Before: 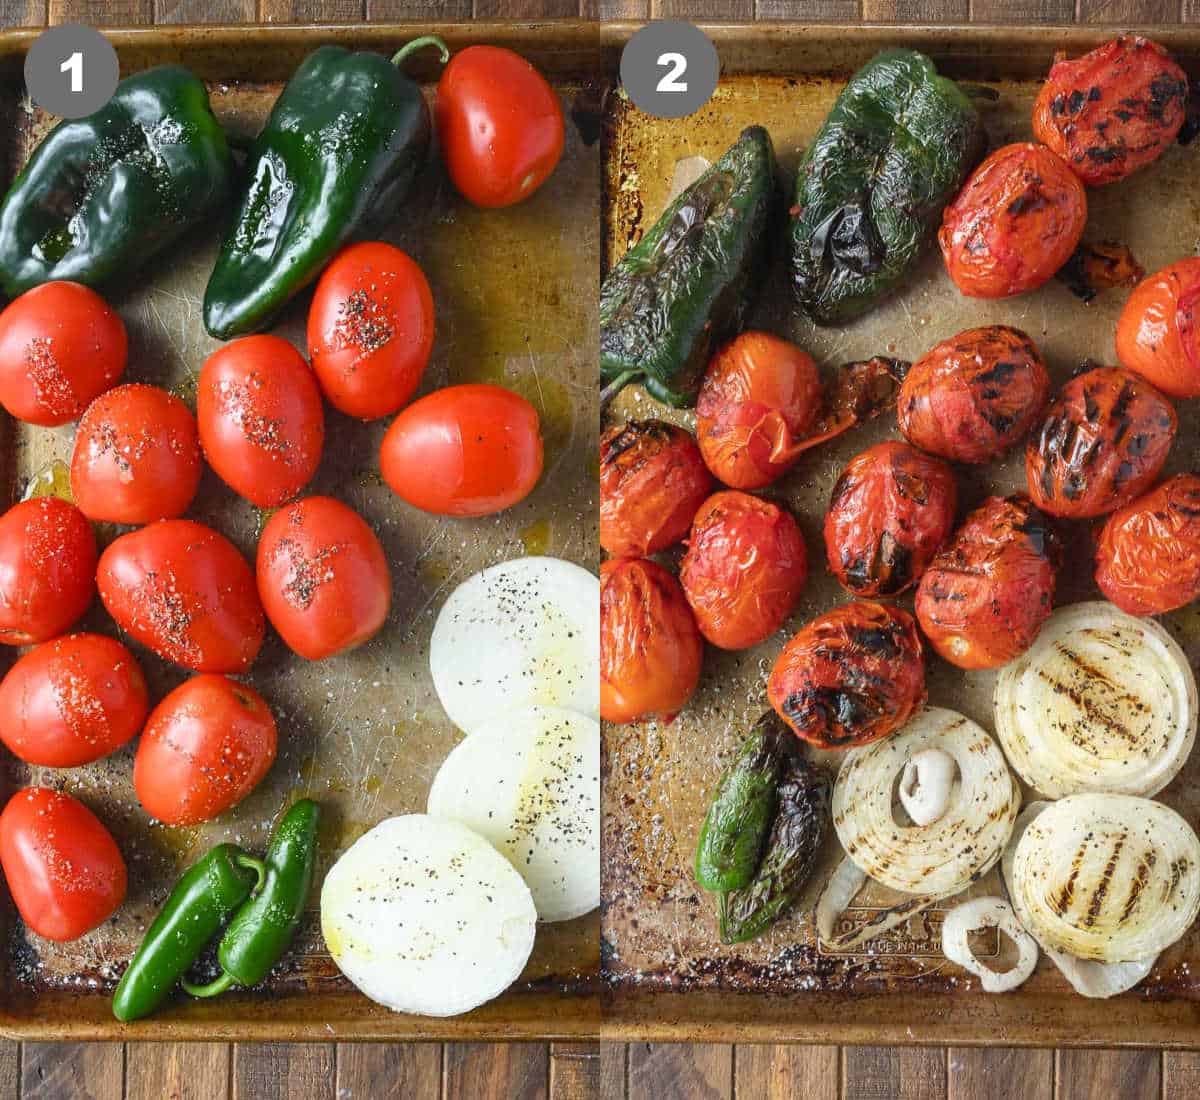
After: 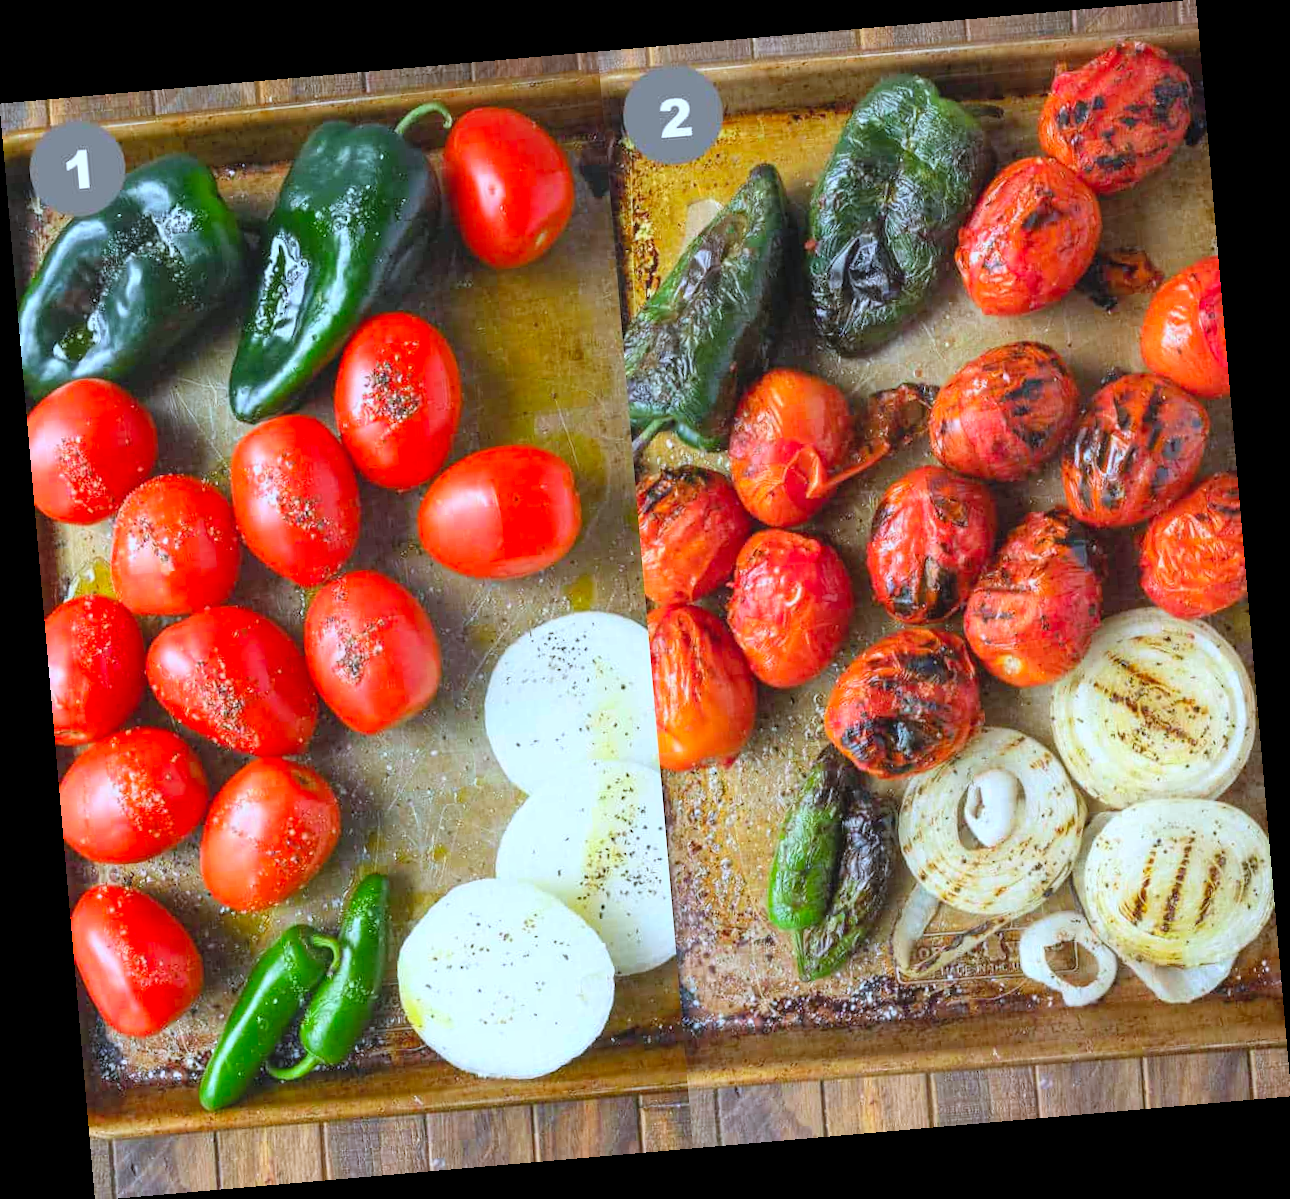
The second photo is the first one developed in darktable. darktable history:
white balance: red 0.924, blue 1.095
contrast brightness saturation: contrast 0.07, brightness 0.18, saturation 0.4
rotate and perspective: rotation -4.98°, automatic cropping off
